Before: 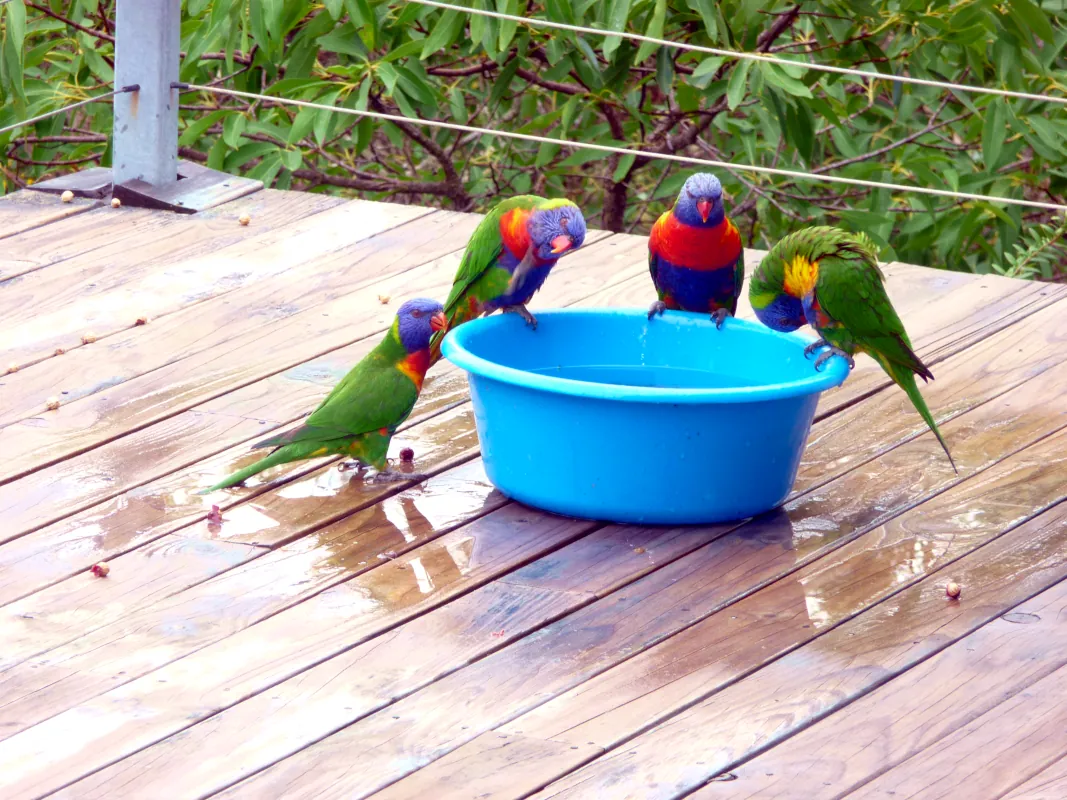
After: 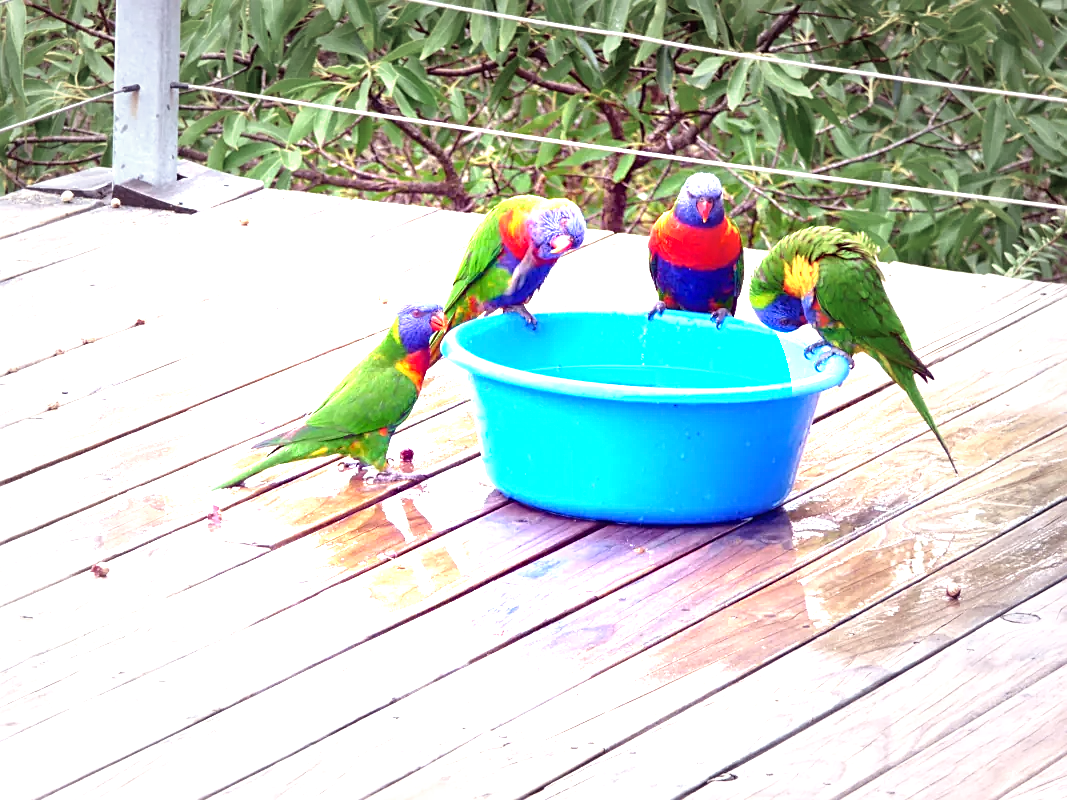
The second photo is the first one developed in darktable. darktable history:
exposure: black level correction 0, exposure 1.625 EV, compensate exposure bias true, compensate highlight preservation false
sharpen: on, module defaults
vignetting: fall-off start 48.41%, automatic ratio true, width/height ratio 1.29, unbound false
